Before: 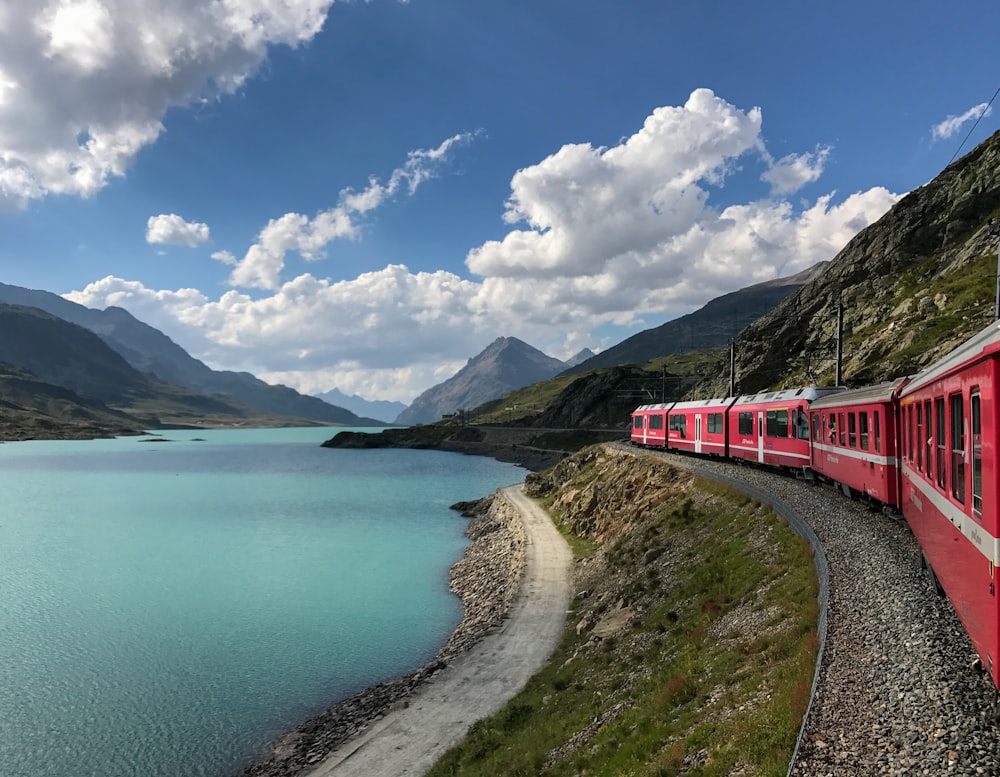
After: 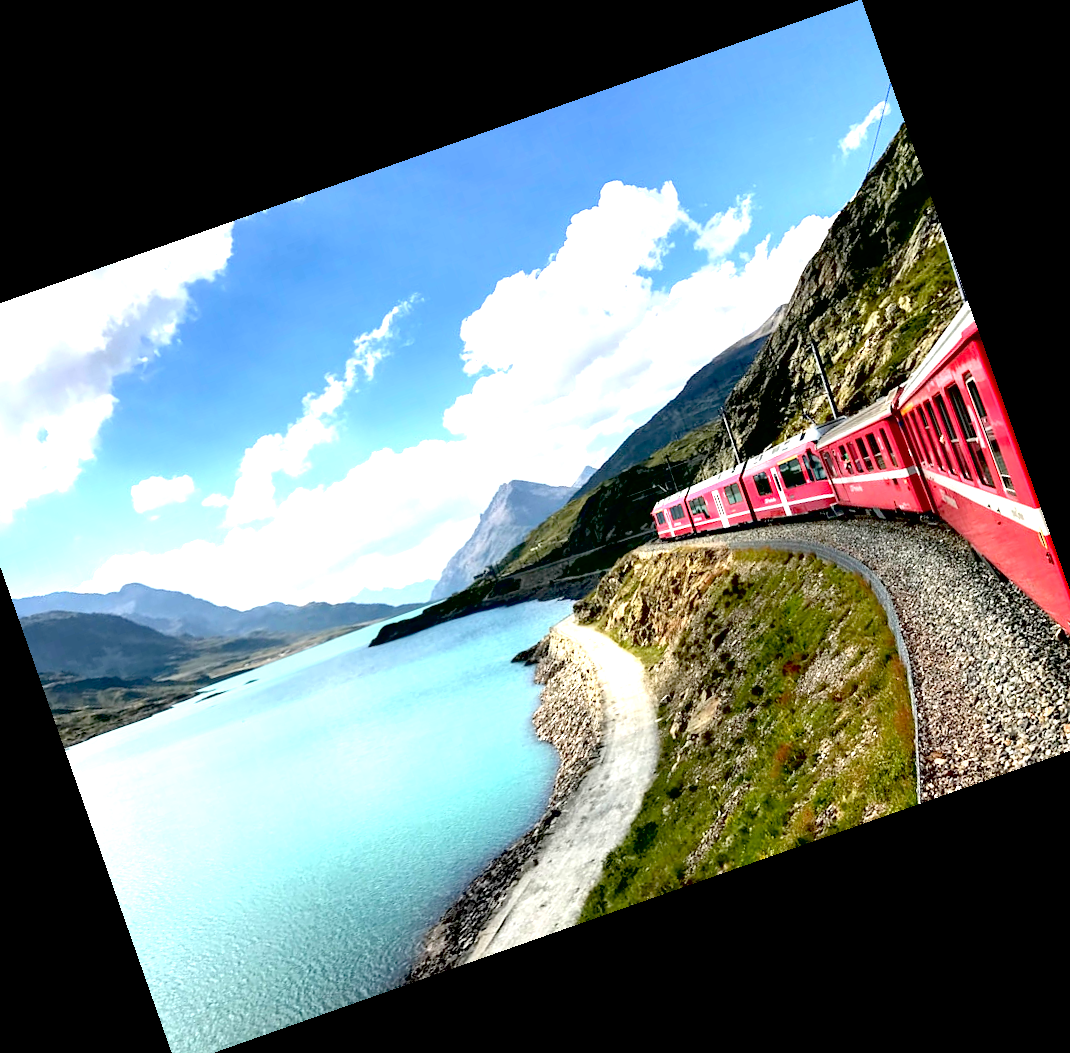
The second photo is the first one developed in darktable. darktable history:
exposure: black level correction 0.016, exposure 1.774 EV, compensate highlight preservation false
crop and rotate: angle 19.43°, left 6.812%, right 4.125%, bottom 1.087%
contrast brightness saturation: contrast 0.08, saturation 0.02
